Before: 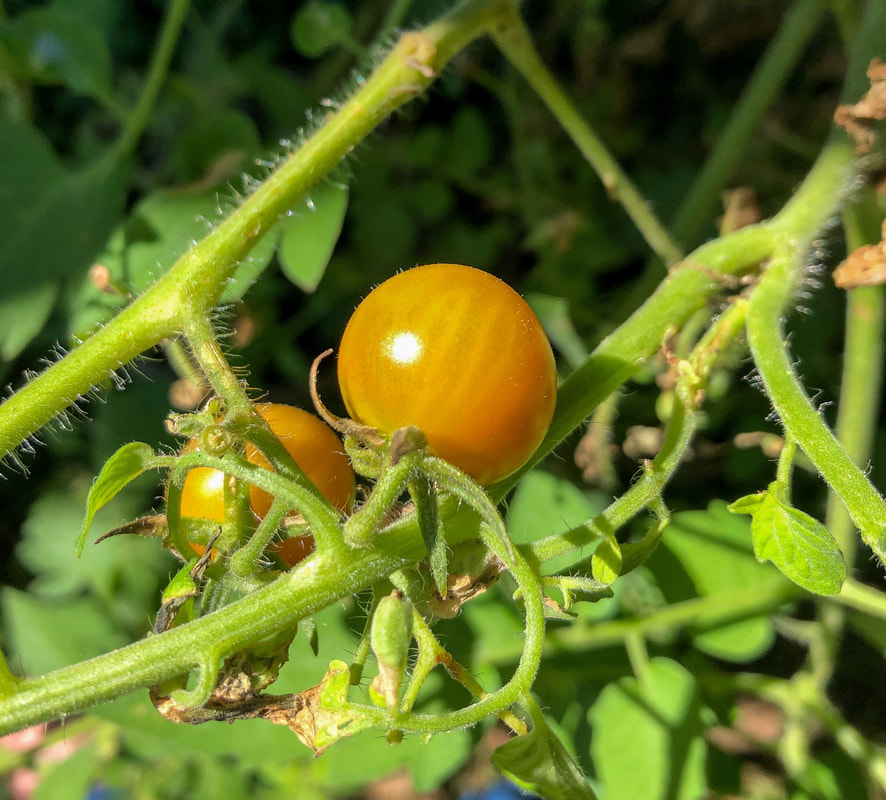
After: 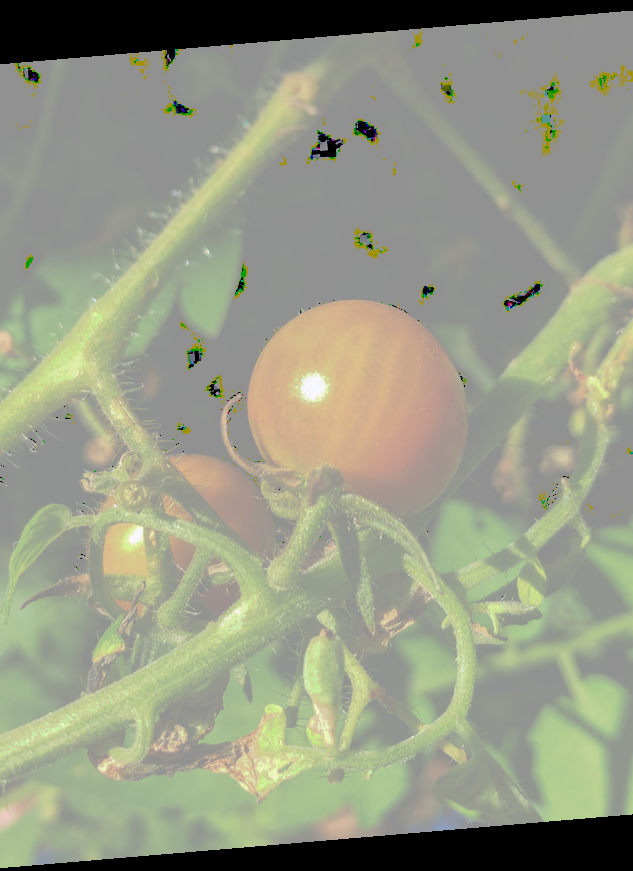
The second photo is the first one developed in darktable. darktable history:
rotate and perspective: rotation -4.86°, automatic cropping off
crop and rotate: left 12.673%, right 20.66%
haze removal: strength 0.12, distance 0.25, compatibility mode true, adaptive false
tone curve: curves: ch0 [(0, 0) (0.003, 0.6) (0.011, 0.6) (0.025, 0.601) (0.044, 0.601) (0.069, 0.601) (0.1, 0.601) (0.136, 0.602) (0.177, 0.605) (0.224, 0.609) (0.277, 0.615) (0.335, 0.625) (0.399, 0.633) (0.468, 0.654) (0.543, 0.676) (0.623, 0.71) (0.709, 0.753) (0.801, 0.802) (0.898, 0.85) (1, 1)], preserve colors none
